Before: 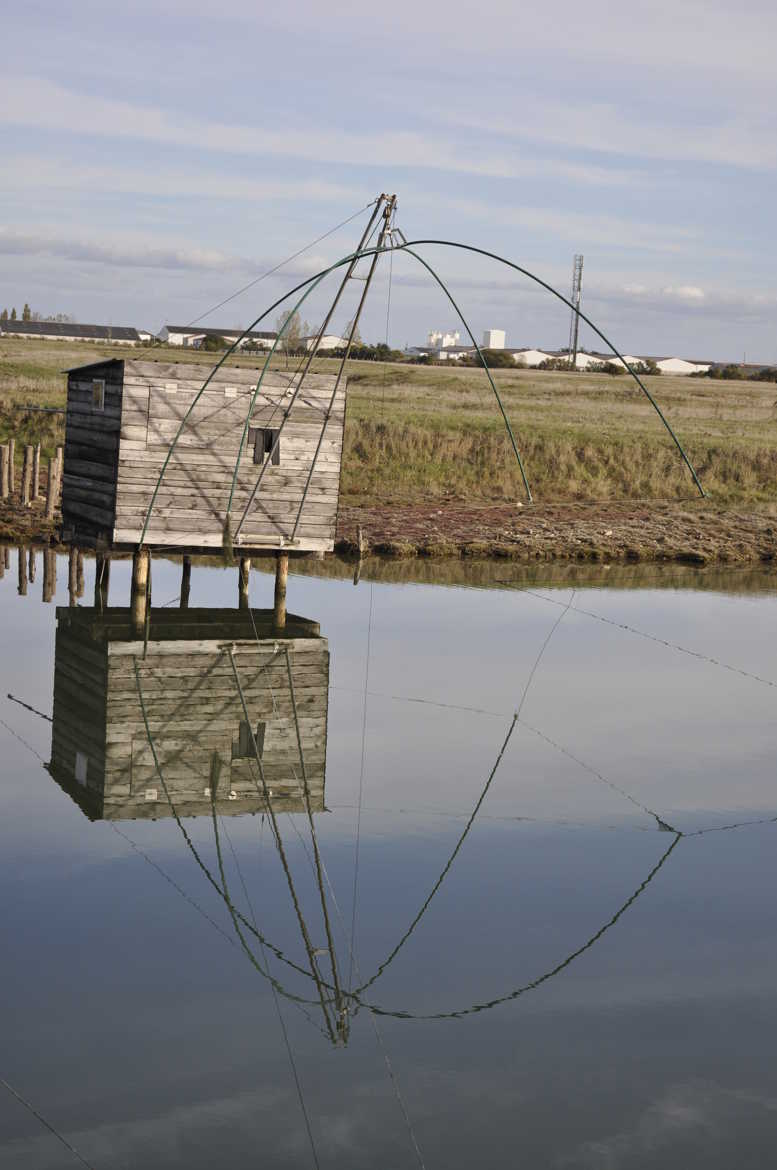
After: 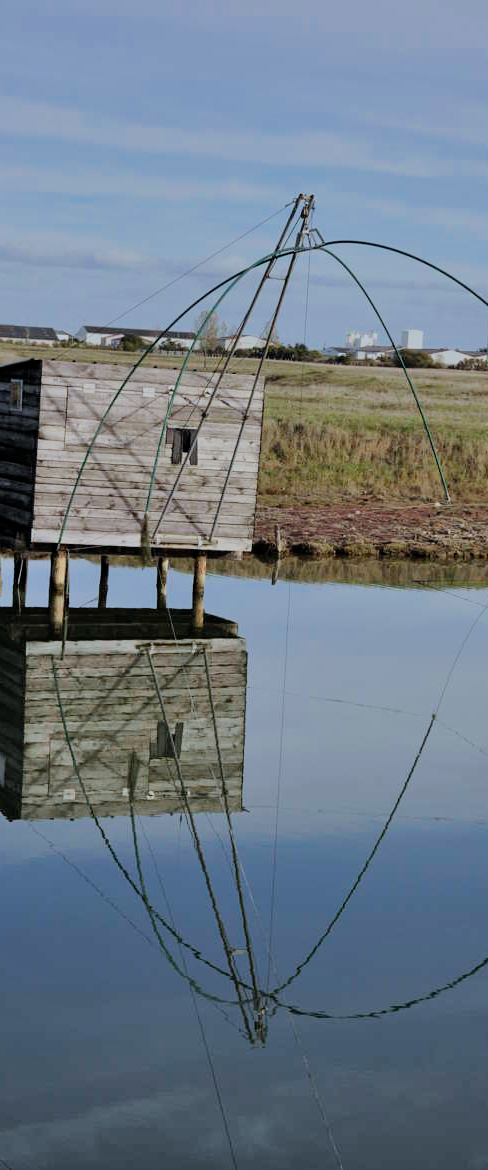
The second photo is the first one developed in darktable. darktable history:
shadows and highlights: shadows 40, highlights -54, highlights color adjustment 46%, low approximation 0.01, soften with gaussian
filmic rgb: black relative exposure -7.15 EV, white relative exposure 5.36 EV, hardness 3.02, color science v6 (2022)
white balance: red 0.924, blue 1.095
crop: left 10.644%, right 26.528%
